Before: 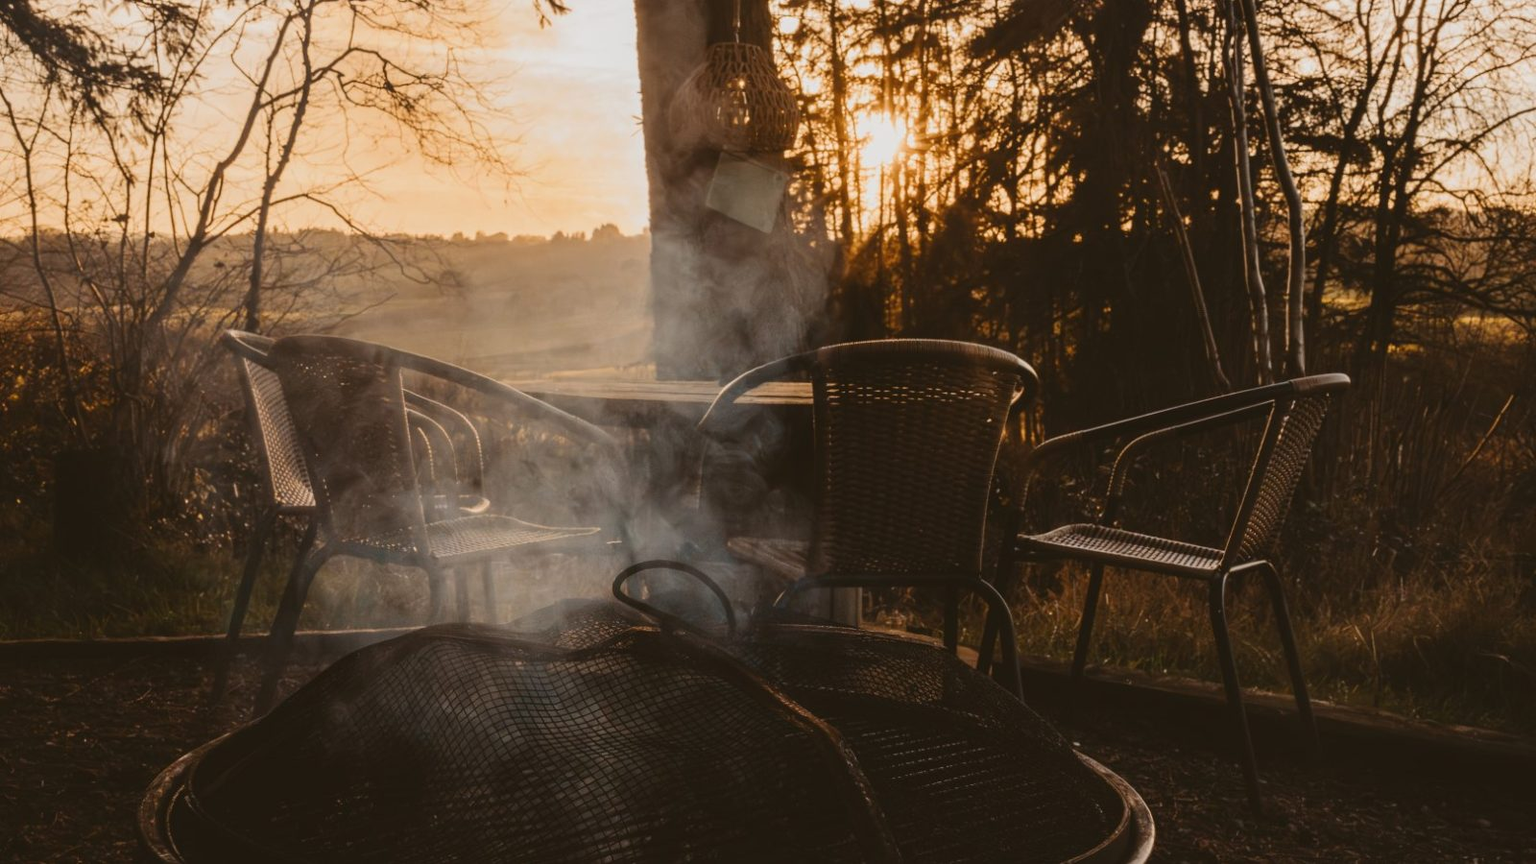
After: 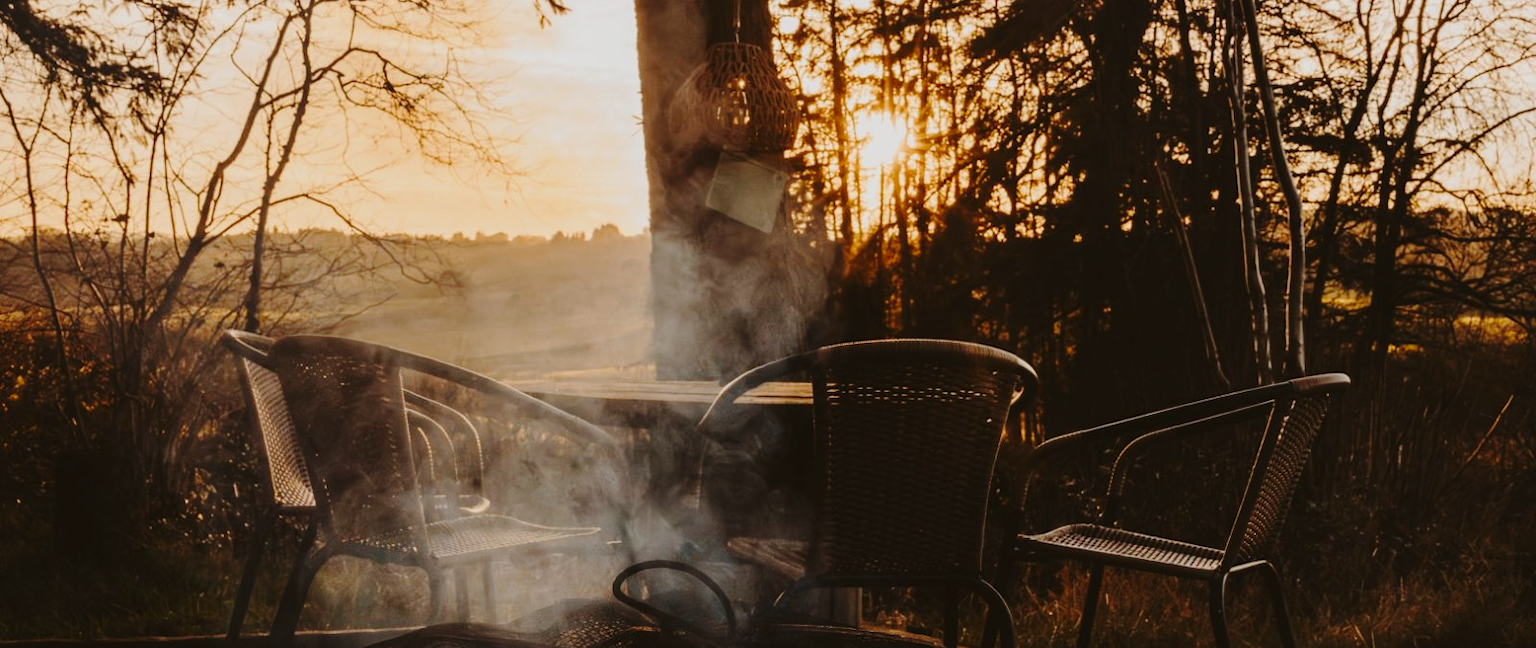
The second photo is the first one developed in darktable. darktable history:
crop: bottom 24.988%
base curve: curves: ch0 [(0, 0) (0.028, 0.03) (0.121, 0.232) (0.46, 0.748) (0.859, 0.968) (1, 1)], preserve colors none
exposure: black level correction 0, exposure -0.766 EV, compensate highlight preservation false
